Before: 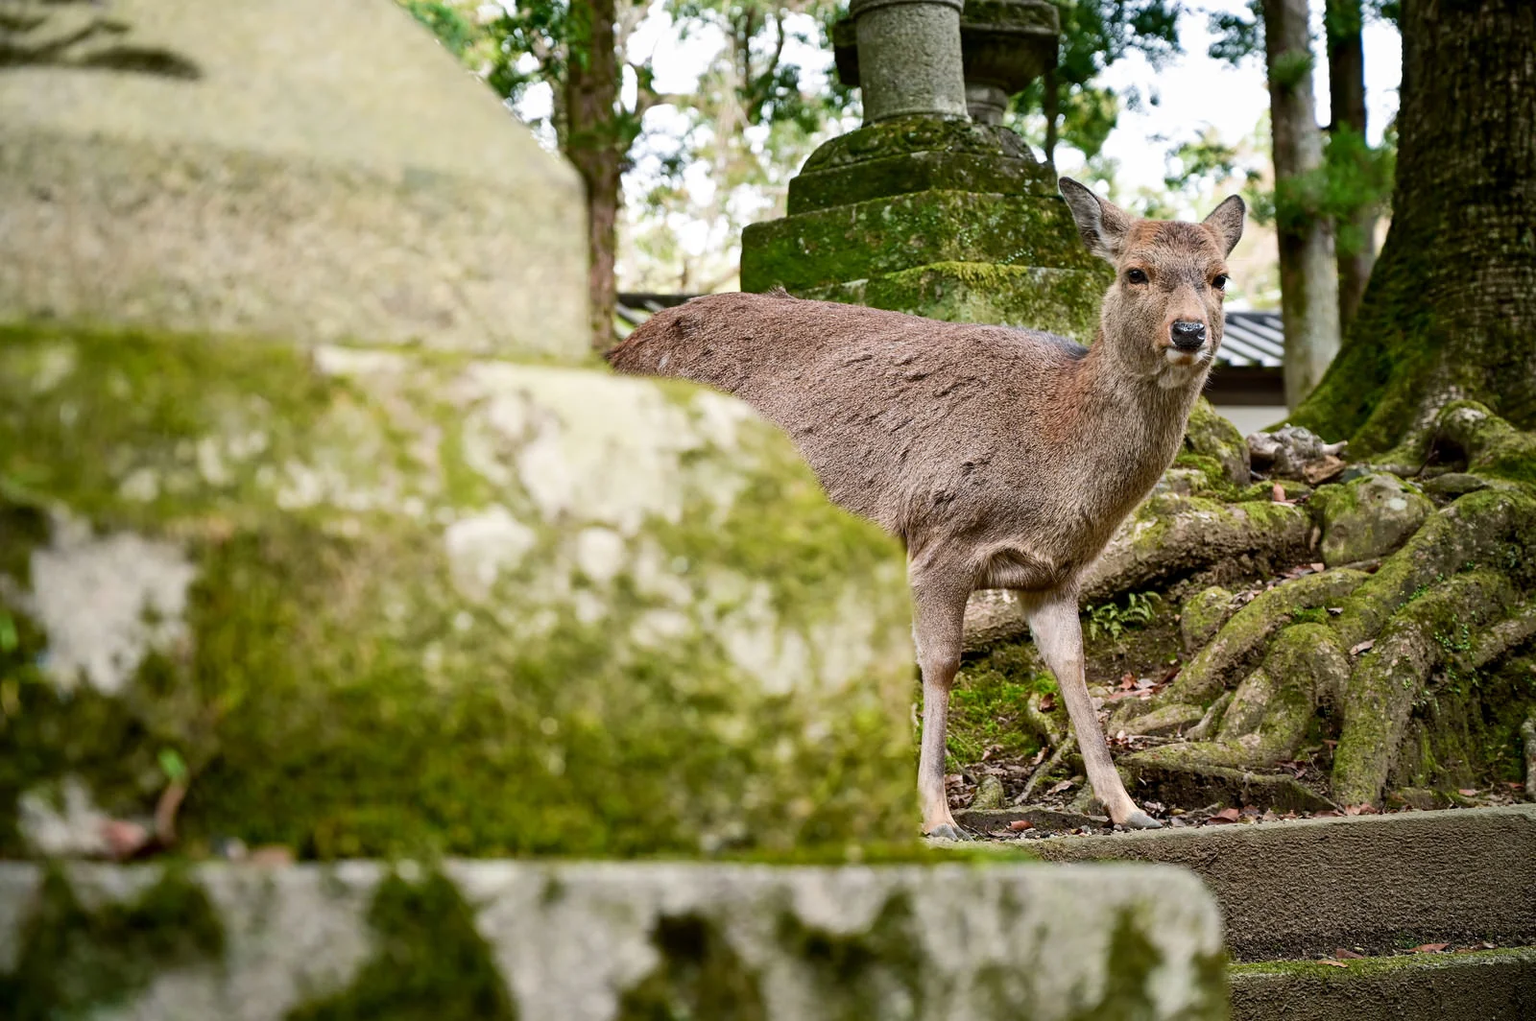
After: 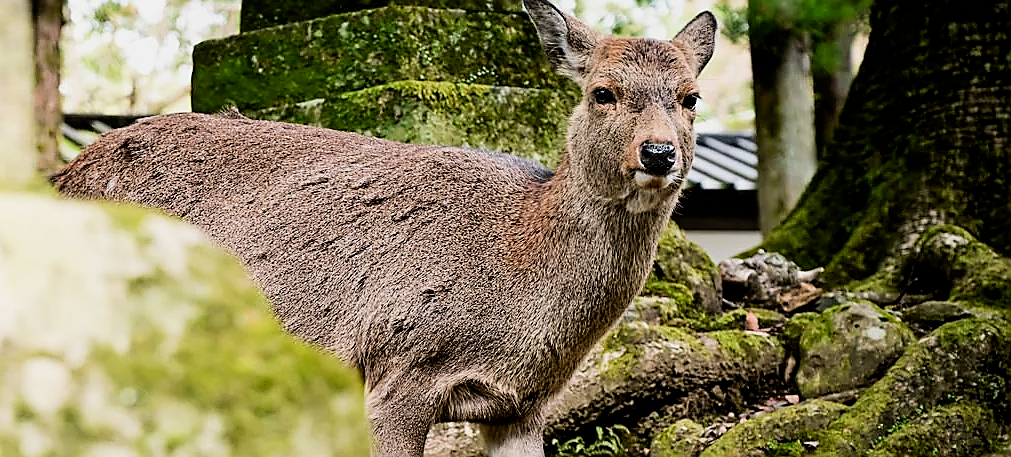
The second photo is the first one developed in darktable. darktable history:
shadows and highlights: shadows -25.06, highlights 50.6, soften with gaussian
filmic rgb: black relative exposure -5.11 EV, white relative exposure 3.19 EV, hardness 3.46, contrast 1.203, highlights saturation mix -28.81%
contrast brightness saturation: saturation 0.122
crop: left 36.278%, top 18.059%, right 0.487%, bottom 38.922%
sharpen: radius 1.404, amount 1.25, threshold 0.676
